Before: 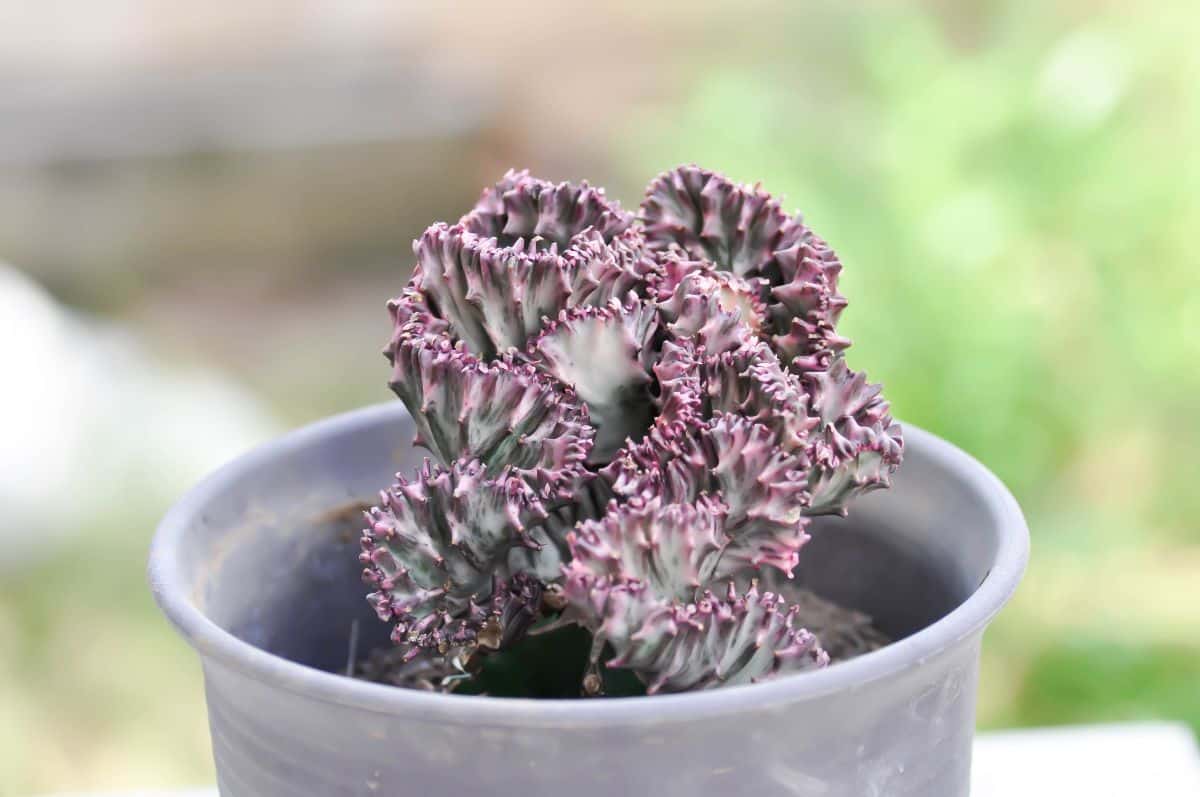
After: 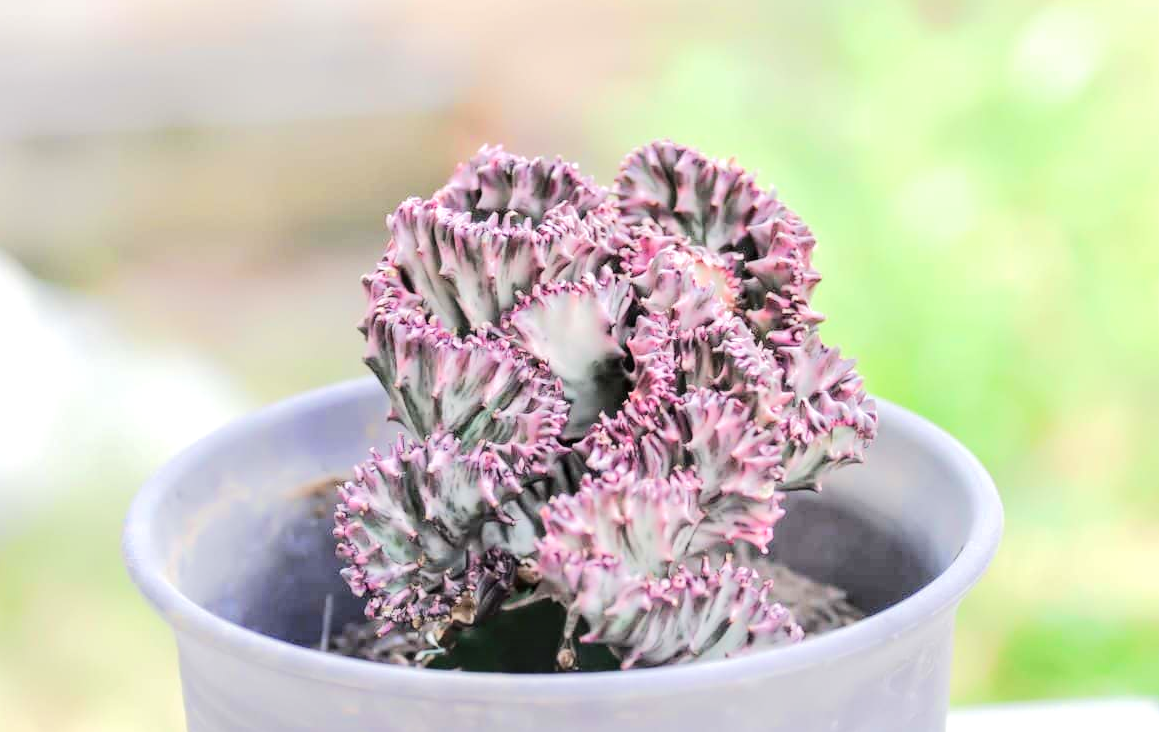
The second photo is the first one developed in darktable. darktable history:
tone equalizer: -7 EV 0.157 EV, -6 EV 0.636 EV, -5 EV 1.19 EV, -4 EV 1.34 EV, -3 EV 1.18 EV, -2 EV 0.6 EV, -1 EV 0.151 EV, edges refinement/feathering 500, mask exposure compensation -1.57 EV, preserve details no
local contrast: on, module defaults
crop: left 2.232%, top 3.186%, right 1.185%, bottom 4.939%
